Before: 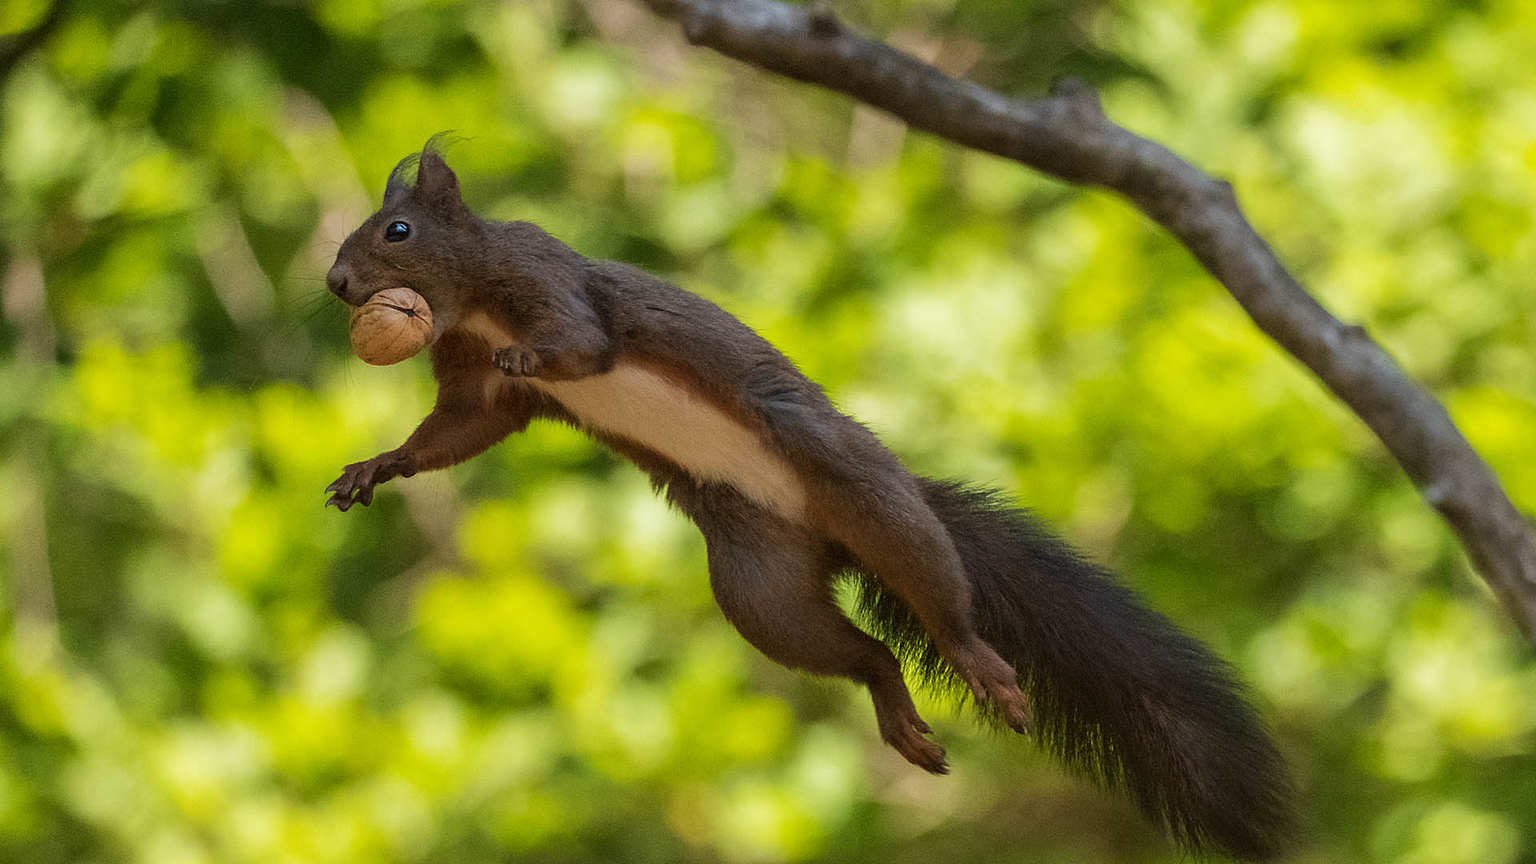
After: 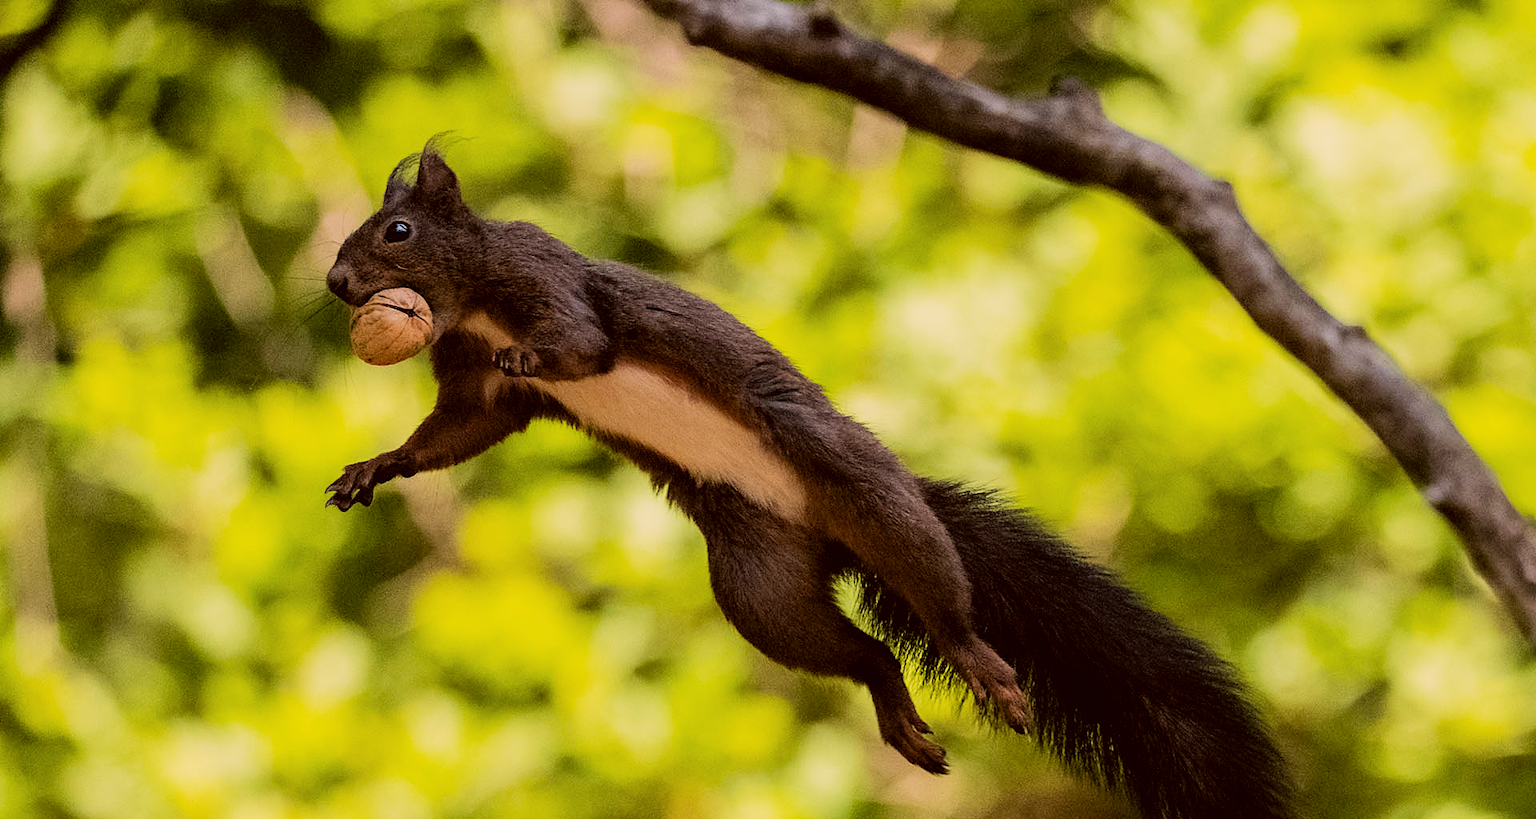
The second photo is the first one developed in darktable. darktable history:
exposure: black level correction 0.009, exposure 0.014 EV, compensate highlight preservation false
color correction: highlights a* 10.21, highlights b* 9.79, shadows a* 8.61, shadows b* 7.88, saturation 0.8
filmic rgb: black relative exposure -7.65 EV, white relative exposure 4.56 EV, hardness 3.61, contrast 1.05
contrast brightness saturation: contrast 0.07, brightness 0.08, saturation 0.18
crop and rotate: top 0%, bottom 5.097%
haze removal: strength 0.1, compatibility mode true, adaptive false
tone equalizer: -8 EV -0.417 EV, -7 EV -0.389 EV, -6 EV -0.333 EV, -5 EV -0.222 EV, -3 EV 0.222 EV, -2 EV 0.333 EV, -1 EV 0.389 EV, +0 EV 0.417 EV, edges refinement/feathering 500, mask exposure compensation -1.57 EV, preserve details no
